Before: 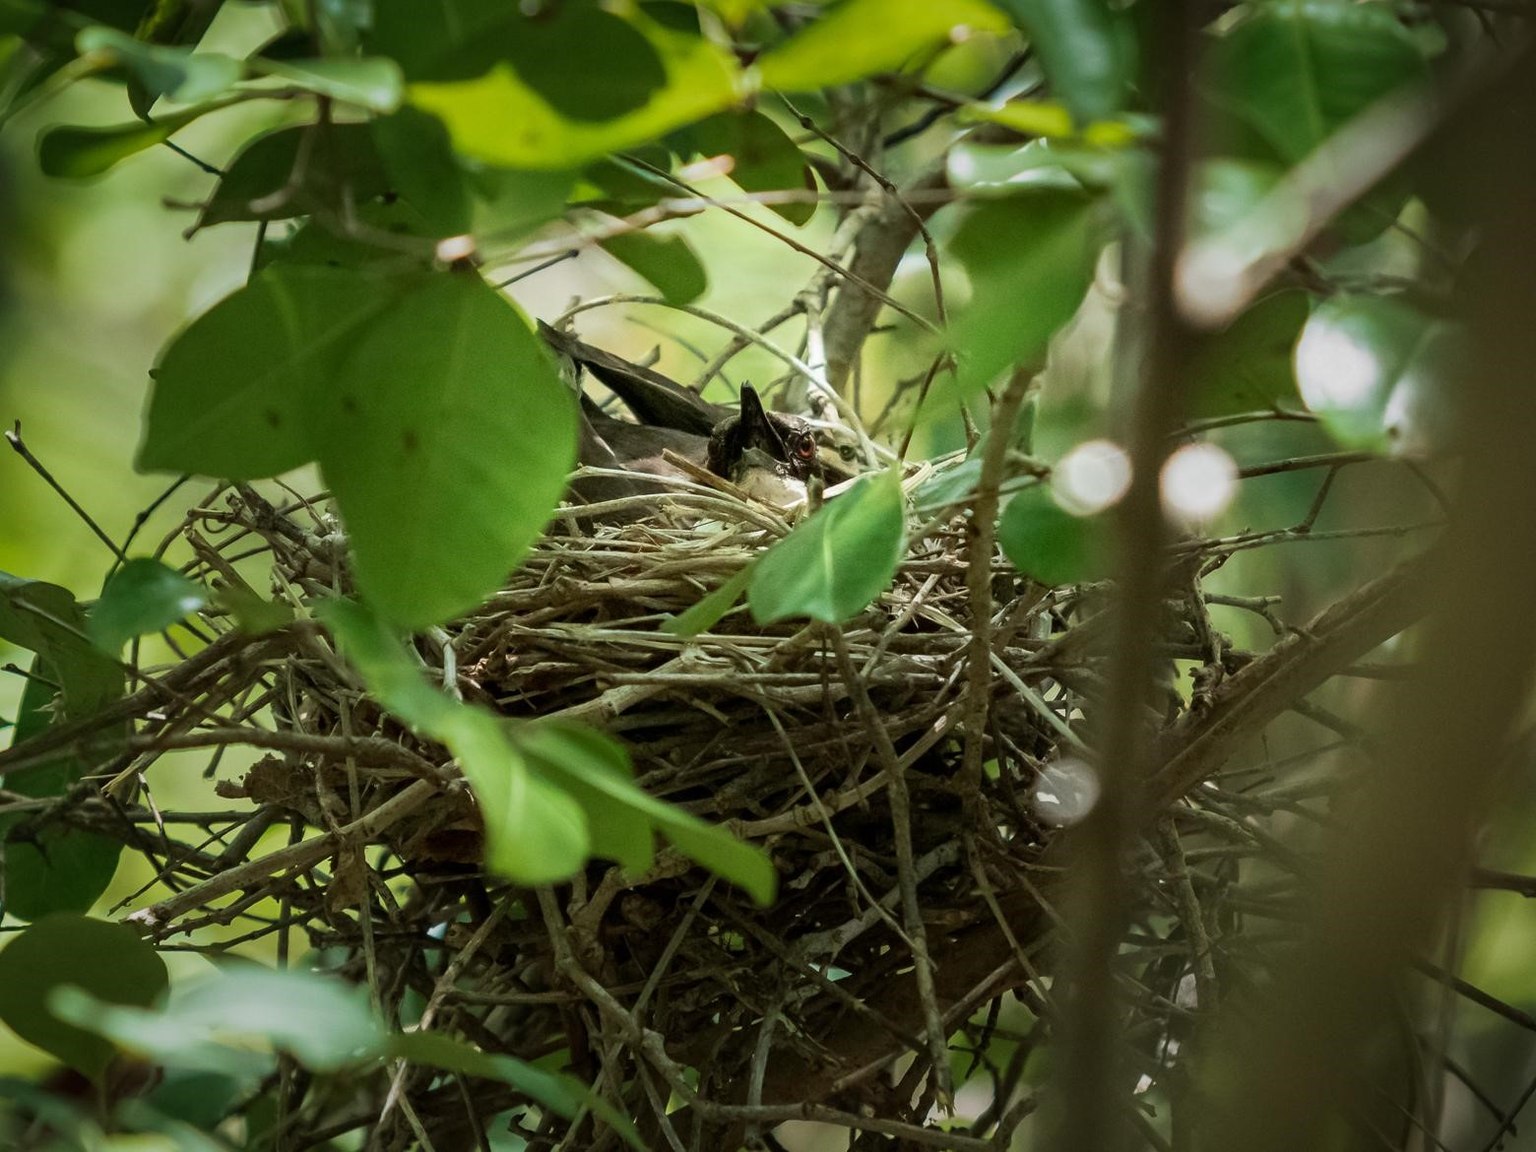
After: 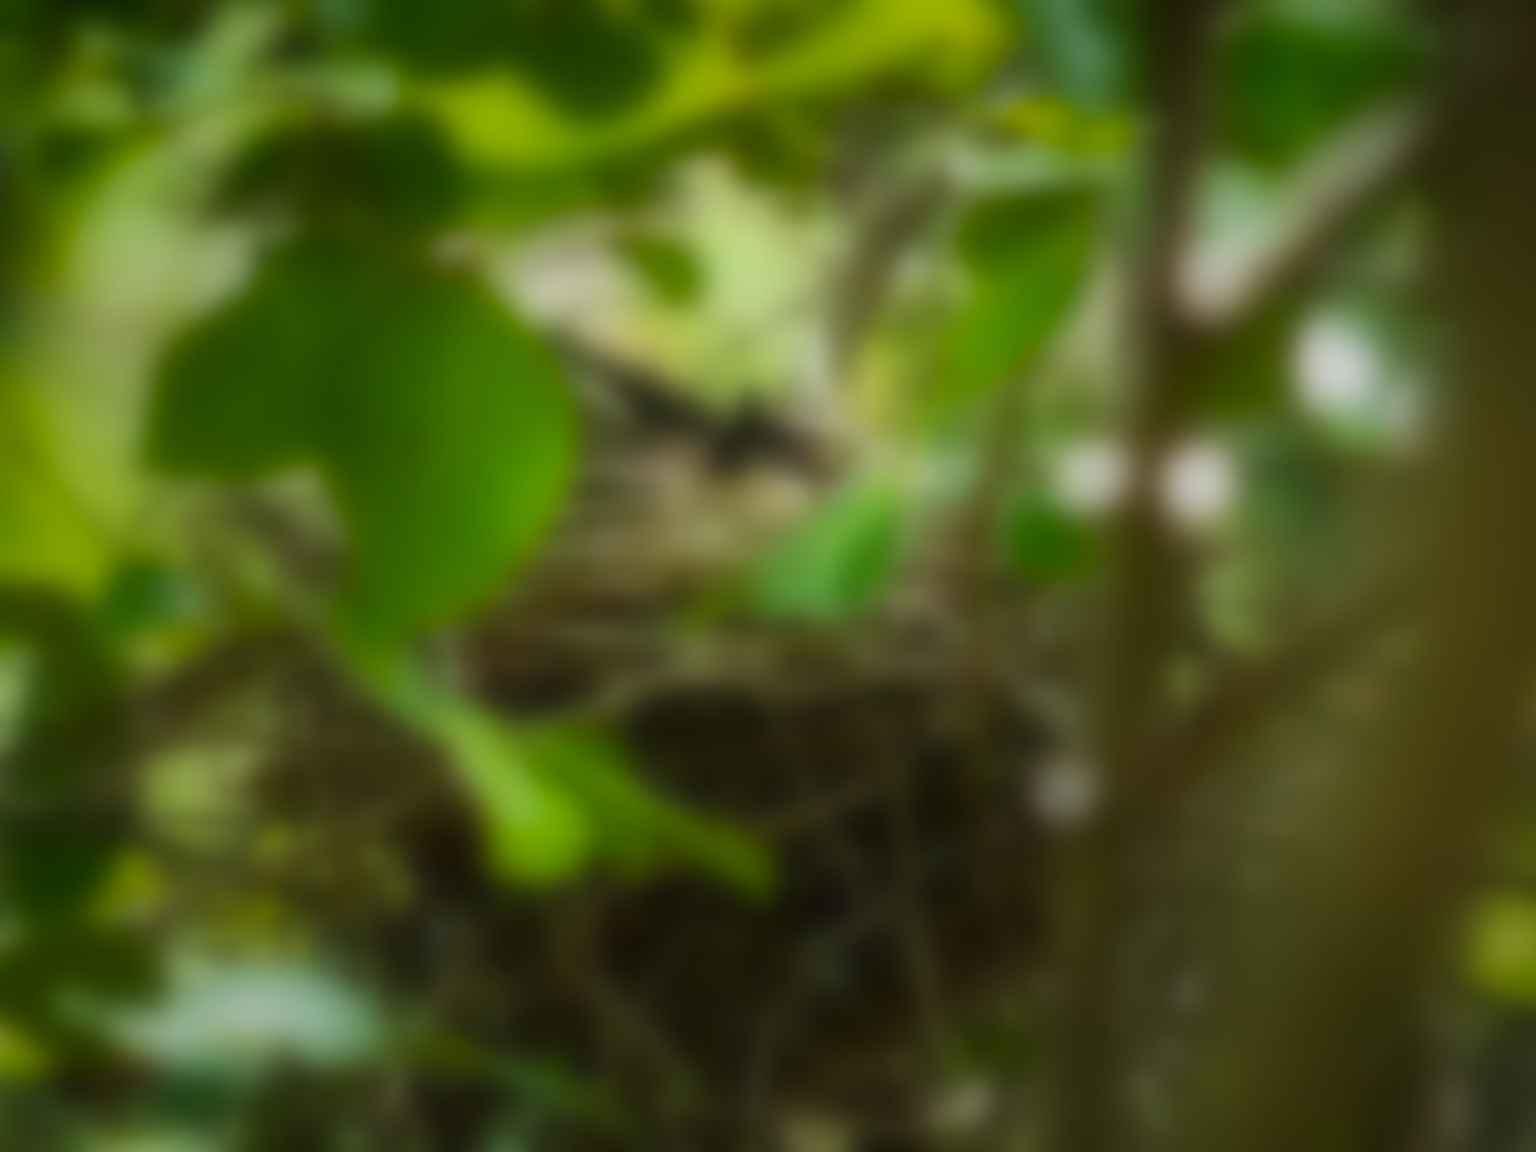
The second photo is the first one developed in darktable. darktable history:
color balance: output saturation 120%
lowpass: radius 16, unbound 0
sharpen: on, module defaults
